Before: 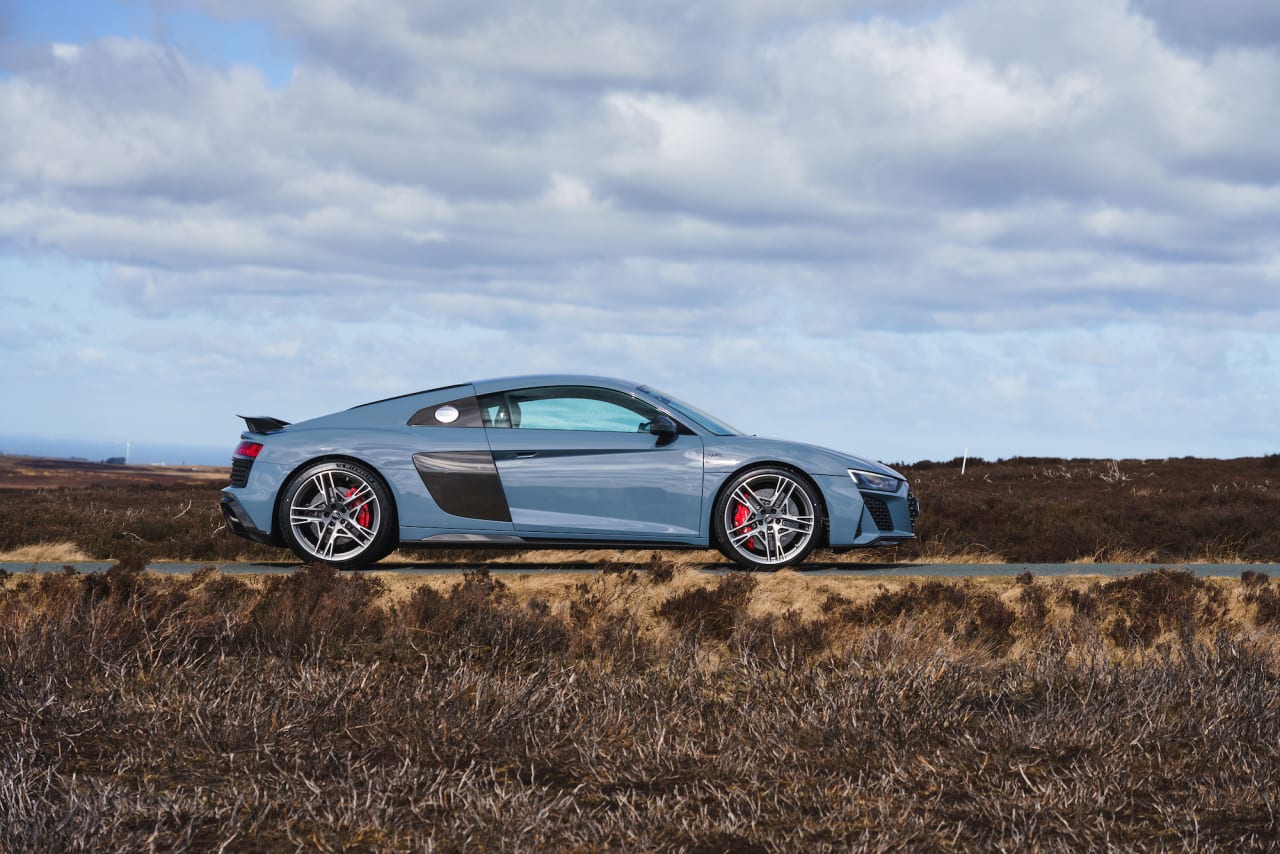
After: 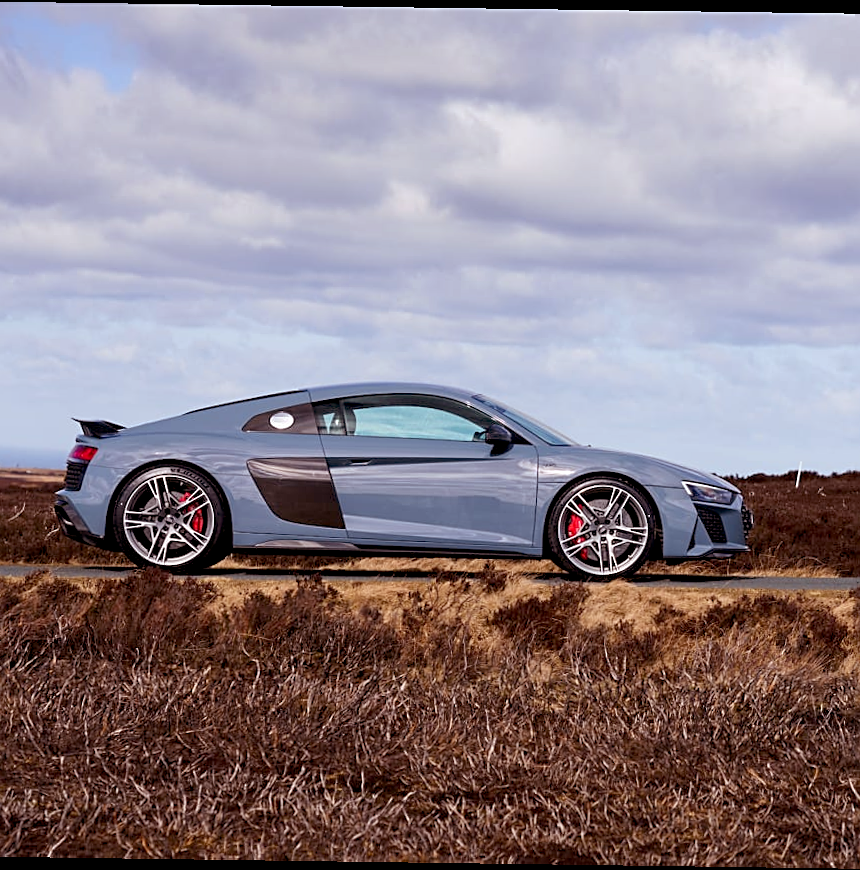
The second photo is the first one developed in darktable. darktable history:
crop and rotate: left 13.342%, right 19.991%
sharpen: on, module defaults
rgb levels: mode RGB, independent channels, levels [[0, 0.474, 1], [0, 0.5, 1], [0, 0.5, 1]]
white balance: emerald 1
exposure: black level correction 0.009, compensate highlight preservation false
rotate and perspective: rotation 0.8°, automatic cropping off
